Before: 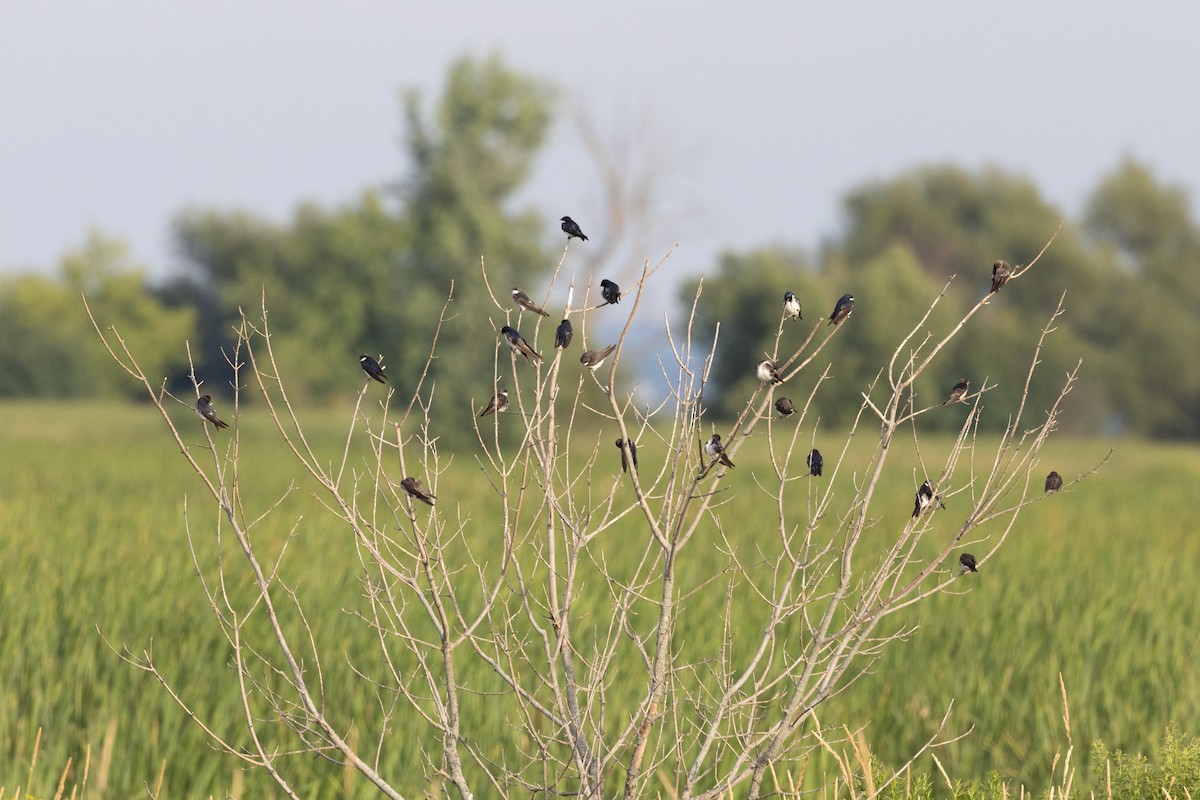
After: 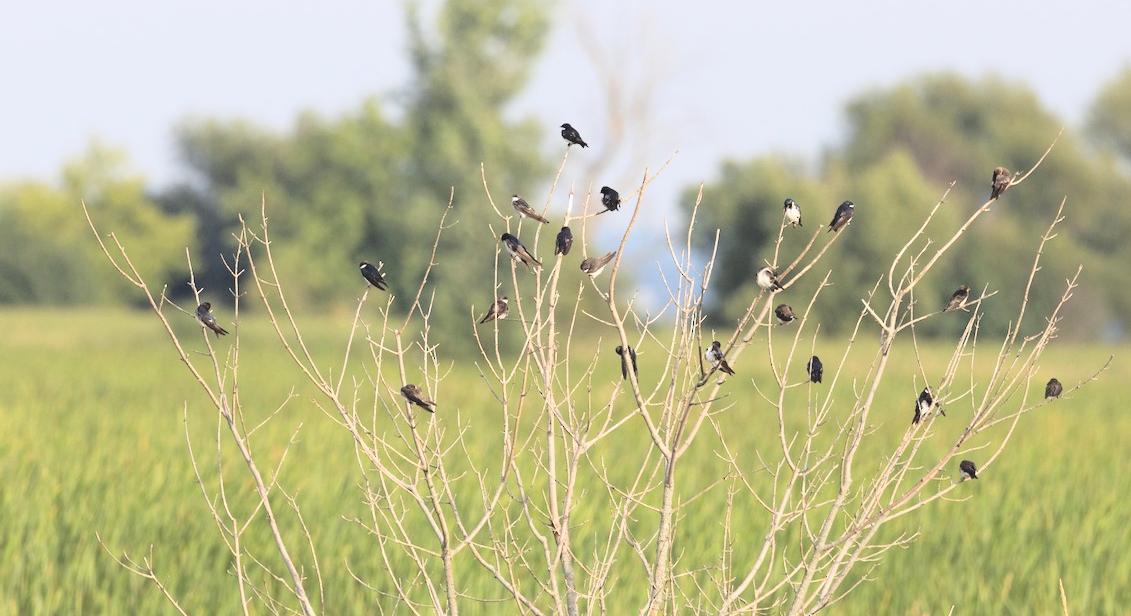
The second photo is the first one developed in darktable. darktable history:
exposure: black level correction -0.014, exposure -0.193 EV, compensate highlight preservation false
base curve: curves: ch0 [(0, 0) (0.028, 0.03) (0.121, 0.232) (0.46, 0.748) (0.859, 0.968) (1, 1)]
crop and rotate: angle 0.03°, top 11.643%, right 5.651%, bottom 11.189%
